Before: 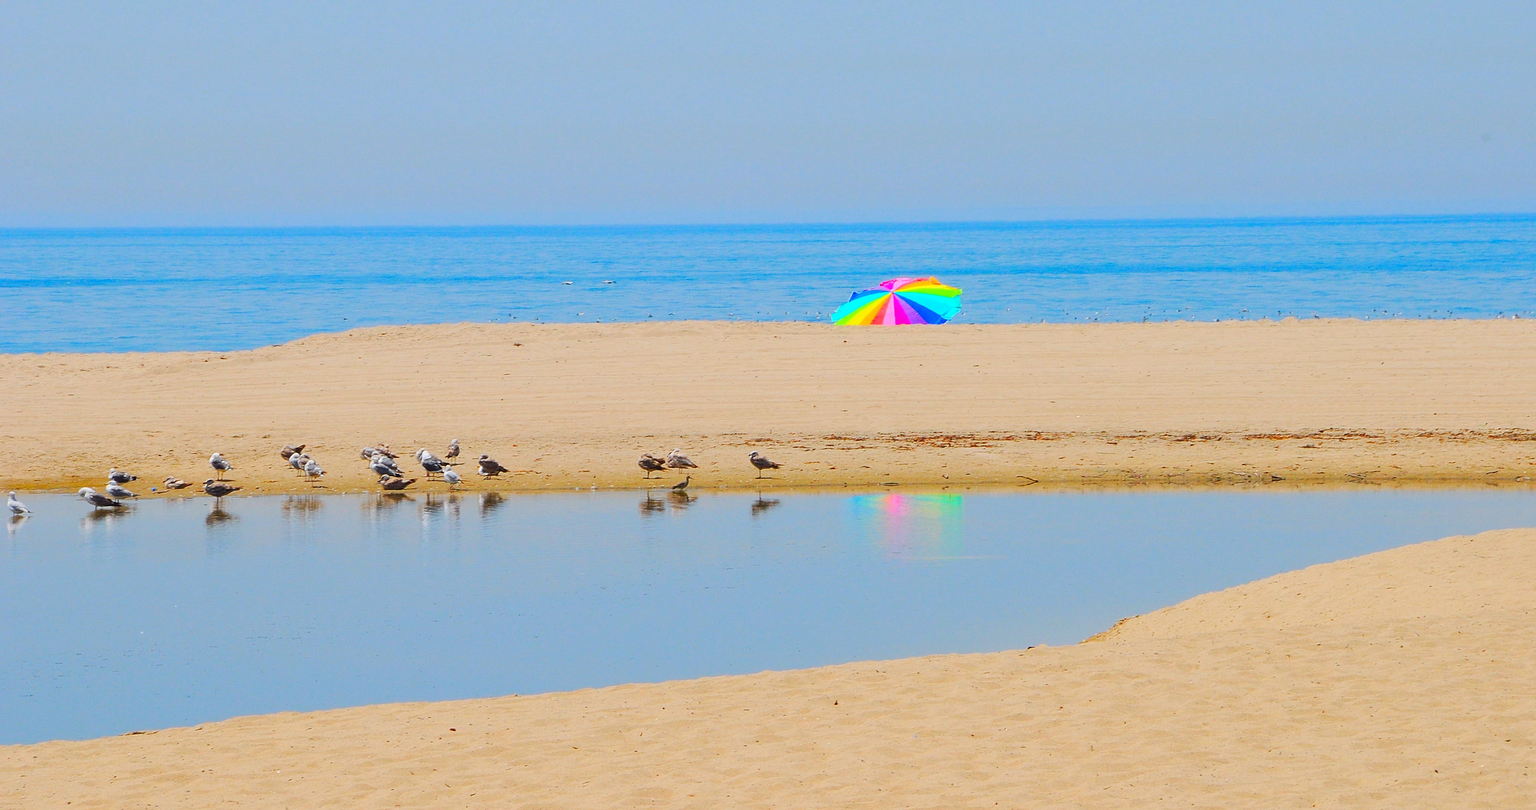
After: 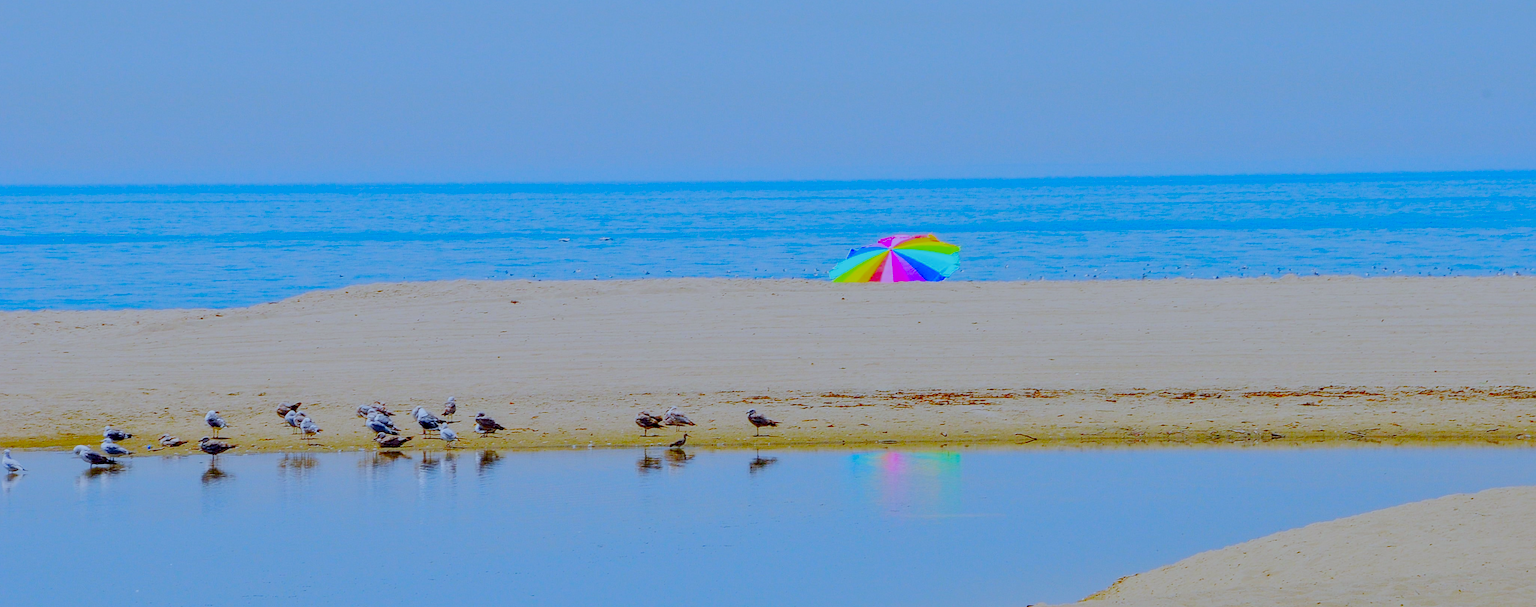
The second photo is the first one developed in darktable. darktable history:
local contrast: detail 130%
exposure: compensate highlight preservation false
crop: left 0.387%, top 5.469%, bottom 19.809%
contrast brightness saturation: saturation 0.5
white balance: red 0.871, blue 1.249
filmic rgb: middle gray luminance 18%, black relative exposure -7.5 EV, white relative exposure 8.5 EV, threshold 6 EV, target black luminance 0%, hardness 2.23, latitude 18.37%, contrast 0.878, highlights saturation mix 5%, shadows ↔ highlights balance 10.15%, add noise in highlights 0, preserve chrominance no, color science v3 (2019), use custom middle-gray values true, iterations of high-quality reconstruction 0, contrast in highlights soft, enable highlight reconstruction true
color correction: highlights a* -2.73, highlights b* -2.09, shadows a* 2.41, shadows b* 2.73
shadows and highlights: shadows -20, white point adjustment -2, highlights -35
